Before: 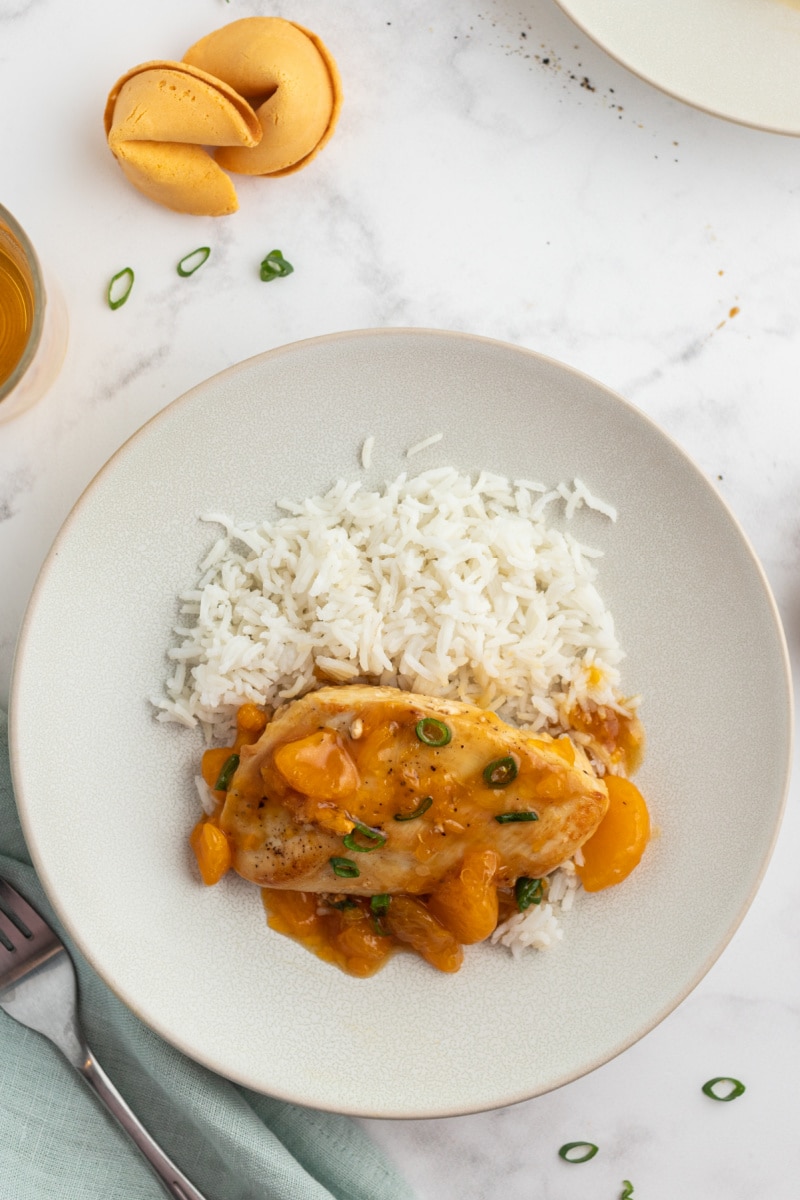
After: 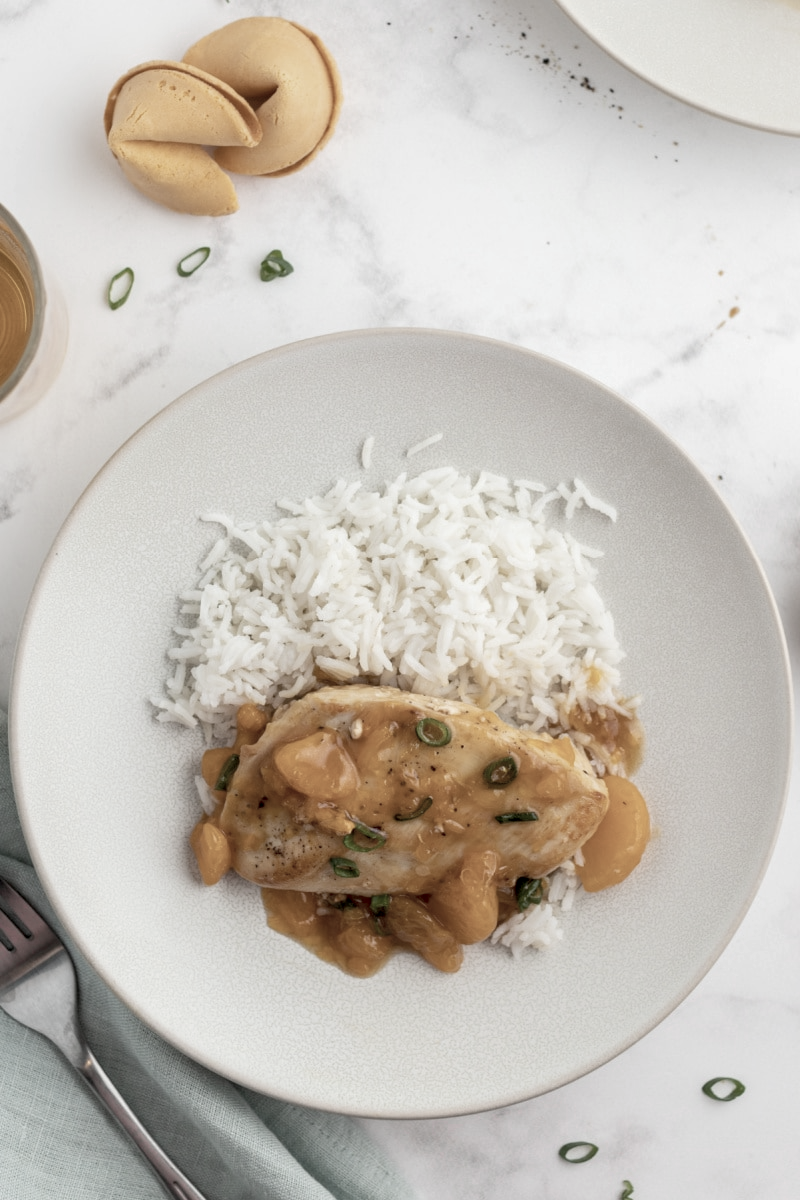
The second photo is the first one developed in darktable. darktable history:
color zones: curves: ch0 [(0, 0.6) (0.129, 0.508) (0.193, 0.483) (0.429, 0.5) (0.571, 0.5) (0.714, 0.5) (0.857, 0.5) (1, 0.6)]; ch1 [(0, 0.481) (0.112, 0.245) (0.213, 0.223) (0.429, 0.233) (0.571, 0.231) (0.683, 0.242) (0.857, 0.296) (1, 0.481)]
tone equalizer: edges refinement/feathering 500, mask exposure compensation -1.57 EV, preserve details no
exposure: black level correction 0.009, exposure 0.015 EV, compensate highlight preservation false
